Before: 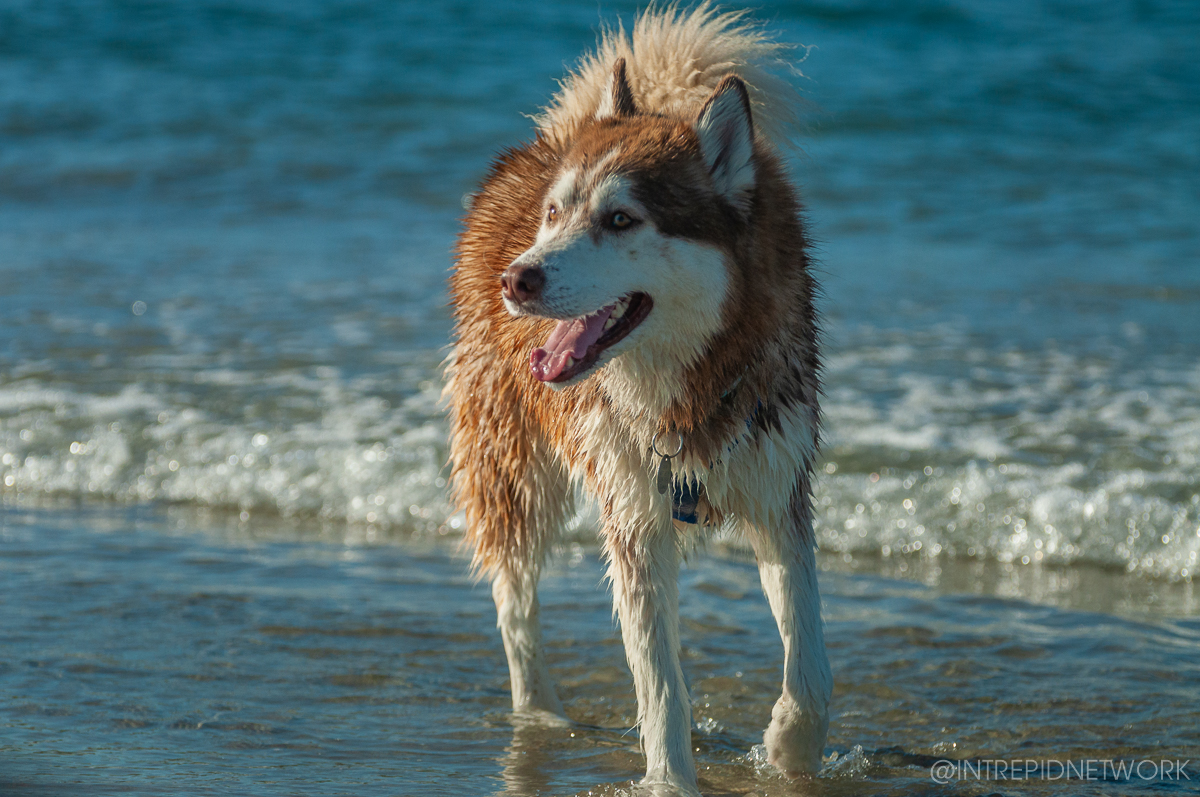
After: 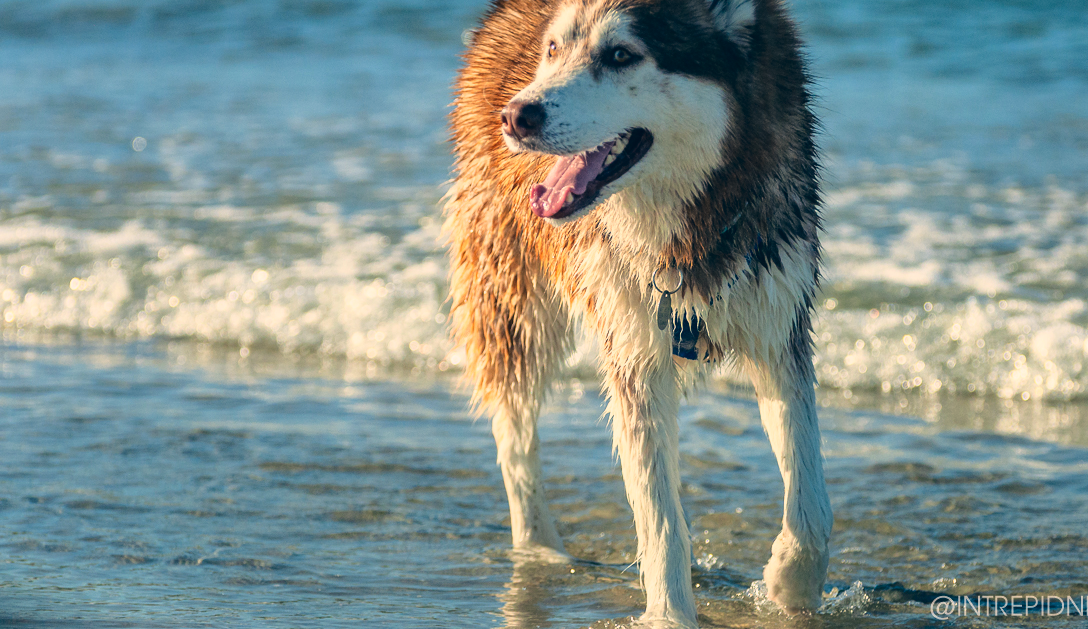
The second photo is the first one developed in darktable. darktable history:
crop: top 20.684%, right 9.32%, bottom 0.349%
base curve: curves: ch0 [(0, 0) (0.028, 0.03) (0.121, 0.232) (0.46, 0.748) (0.859, 0.968) (1, 1)]
color correction: highlights a* 10.34, highlights b* 14.44, shadows a* -9.91, shadows b* -15.08
